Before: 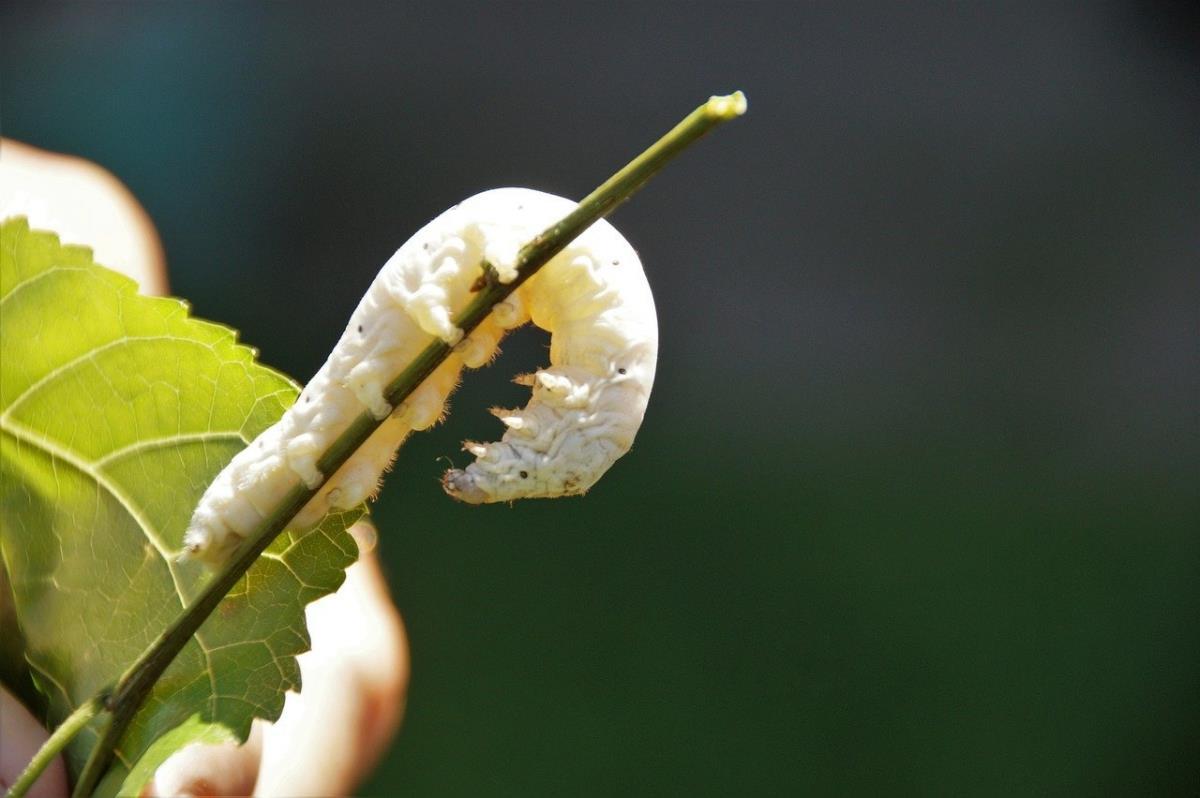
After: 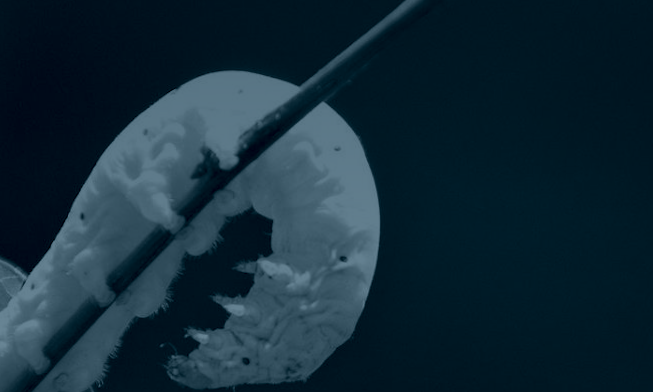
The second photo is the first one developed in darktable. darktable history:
crop: left 20.932%, top 15.471%, right 21.848%, bottom 34.081%
color correction: highlights a* -0.137, highlights b* -5.91, shadows a* -0.137, shadows b* -0.137
graduated density: on, module defaults
colorize: hue 194.4°, saturation 29%, source mix 61.75%, lightness 3.98%, version 1
rotate and perspective: rotation 0.074°, lens shift (vertical) 0.096, lens shift (horizontal) -0.041, crop left 0.043, crop right 0.952, crop top 0.024, crop bottom 0.979
